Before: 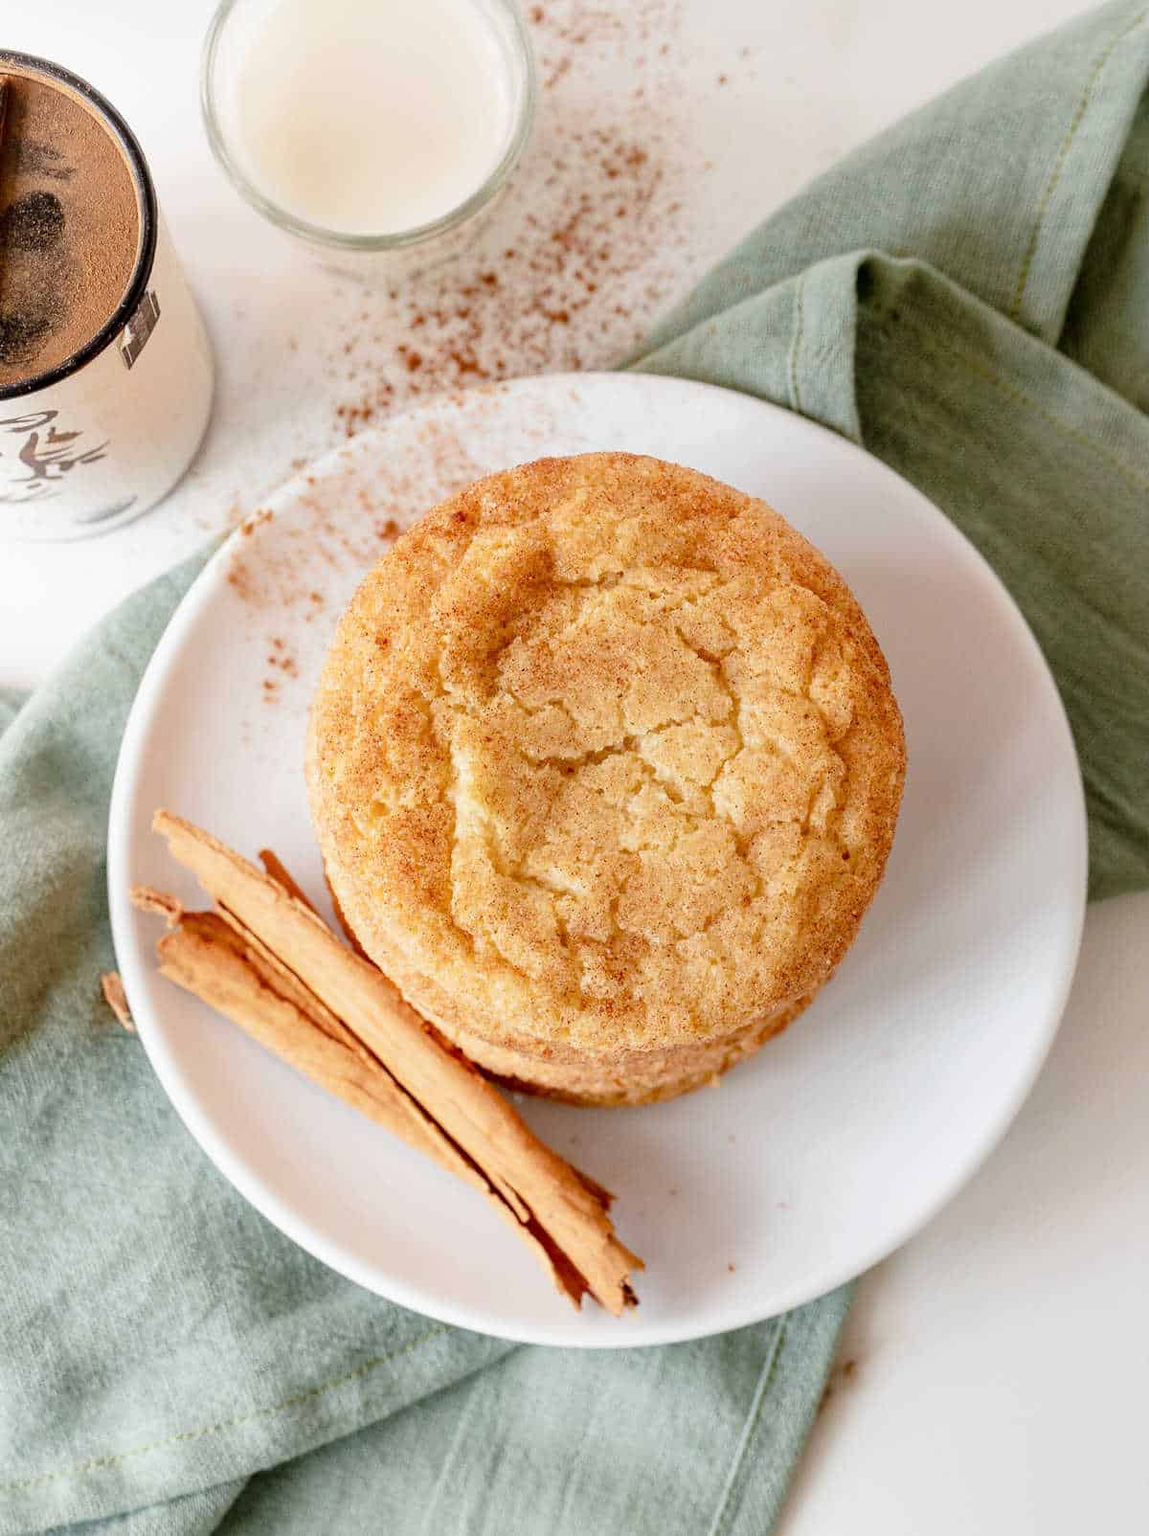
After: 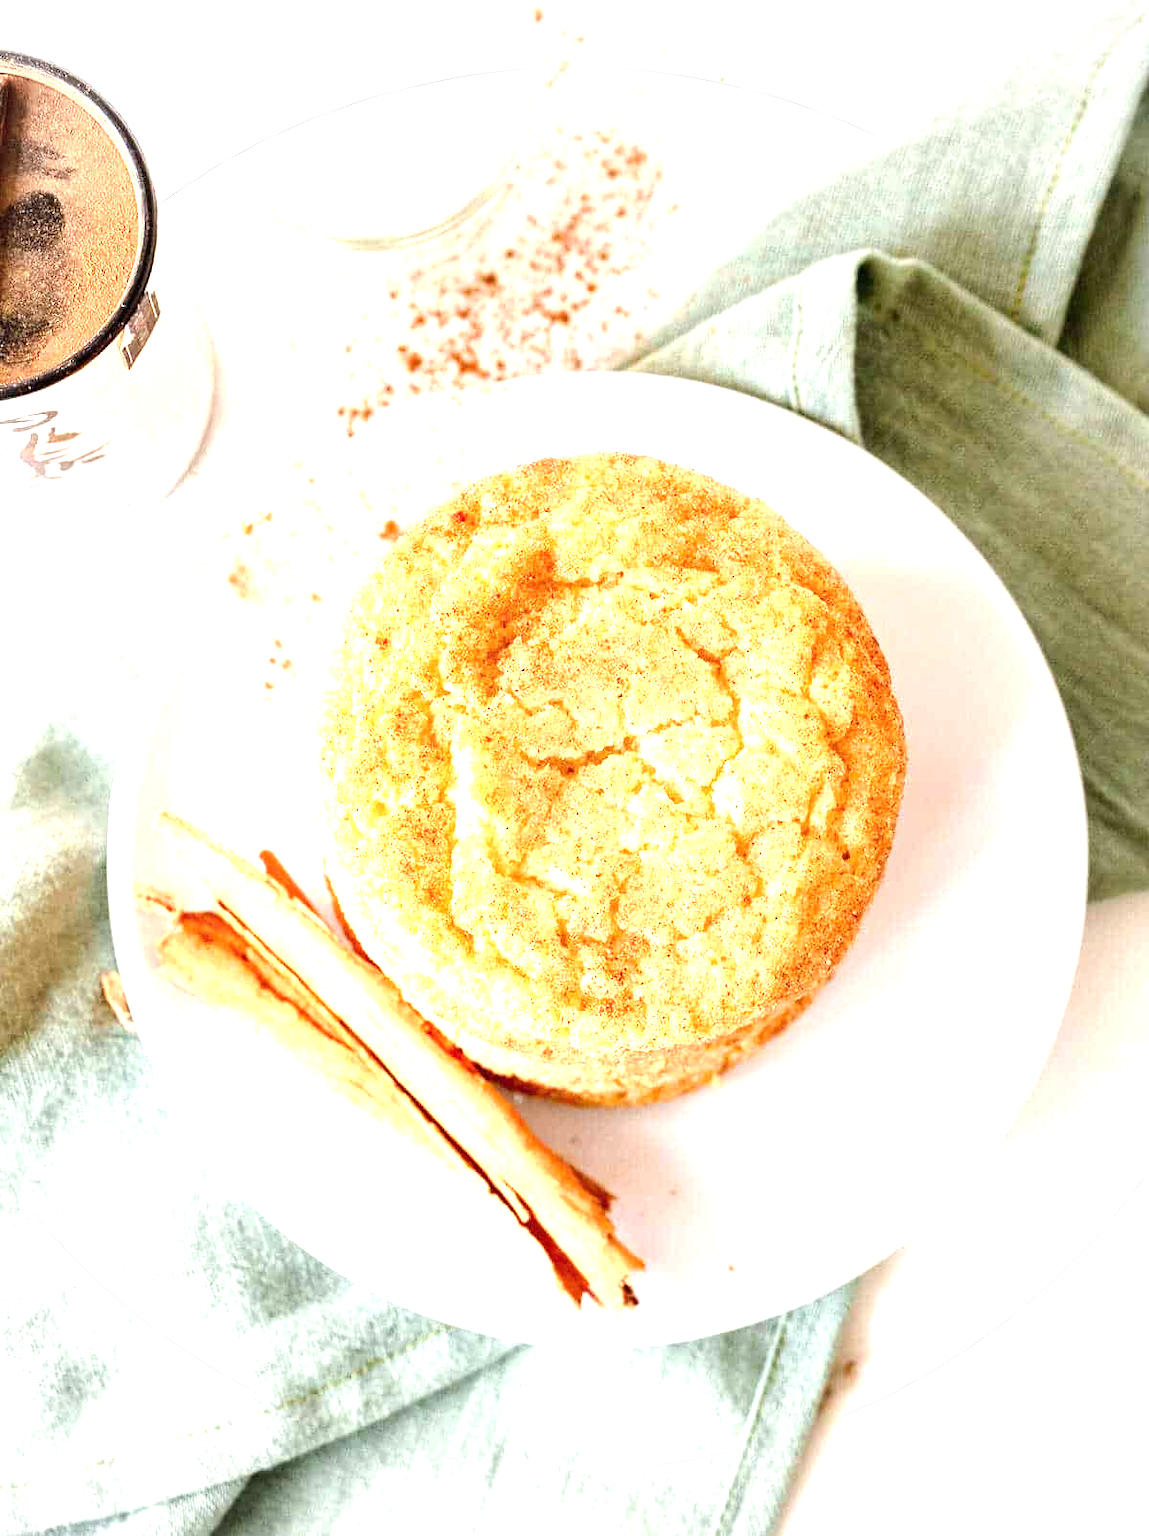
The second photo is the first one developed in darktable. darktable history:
exposure: black level correction 0, exposure 1.477 EV, compensate highlight preservation false
vignetting: fall-off start 91.13%, brightness -0.291, unbound false
